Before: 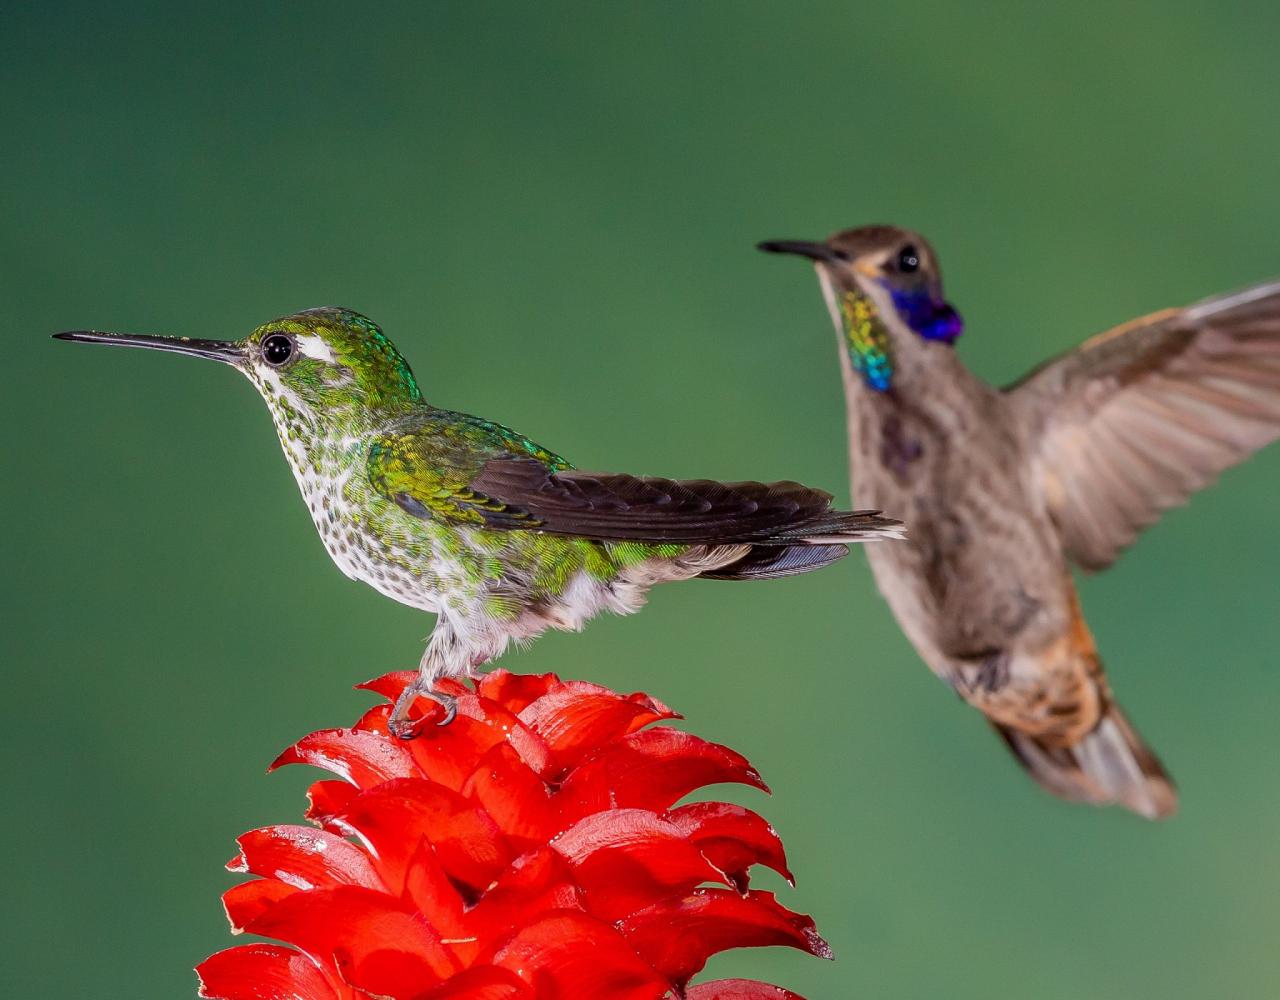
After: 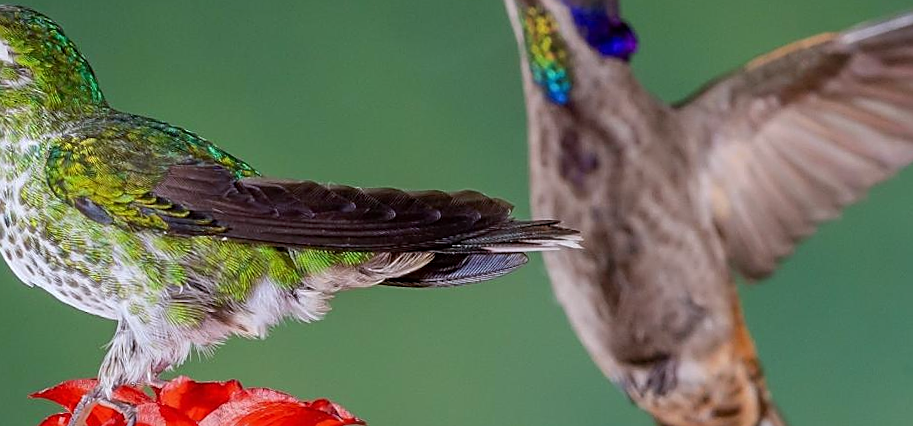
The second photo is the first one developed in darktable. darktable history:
sharpen: on, module defaults
white balance: red 0.967, blue 1.049
crop and rotate: left 27.938%, top 27.046%, bottom 27.046%
rotate and perspective: rotation 0.679°, lens shift (horizontal) 0.136, crop left 0.009, crop right 0.991, crop top 0.078, crop bottom 0.95
